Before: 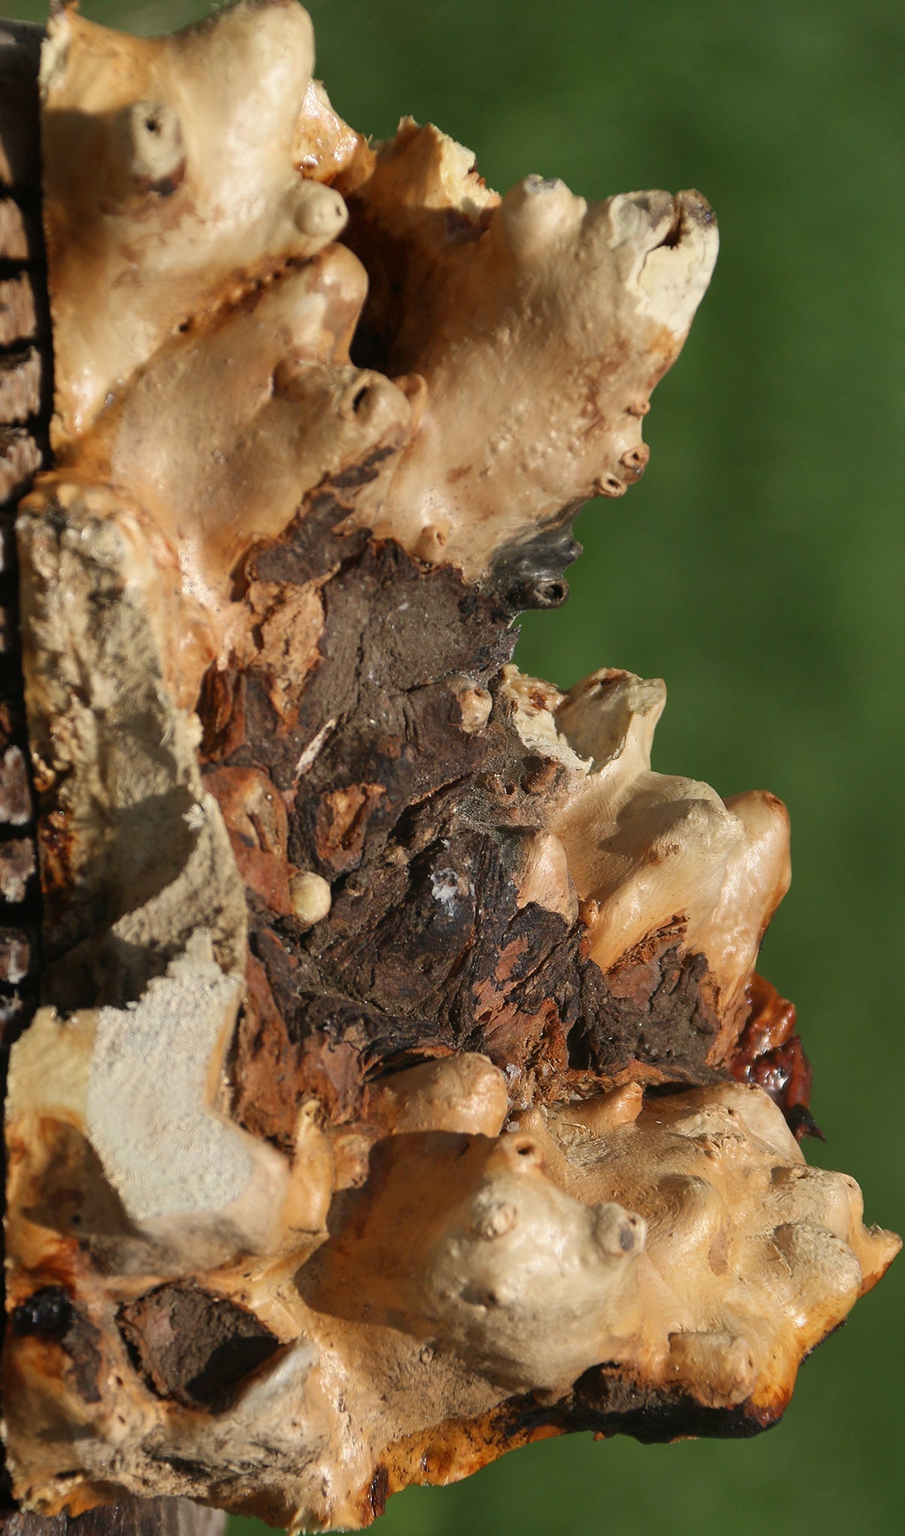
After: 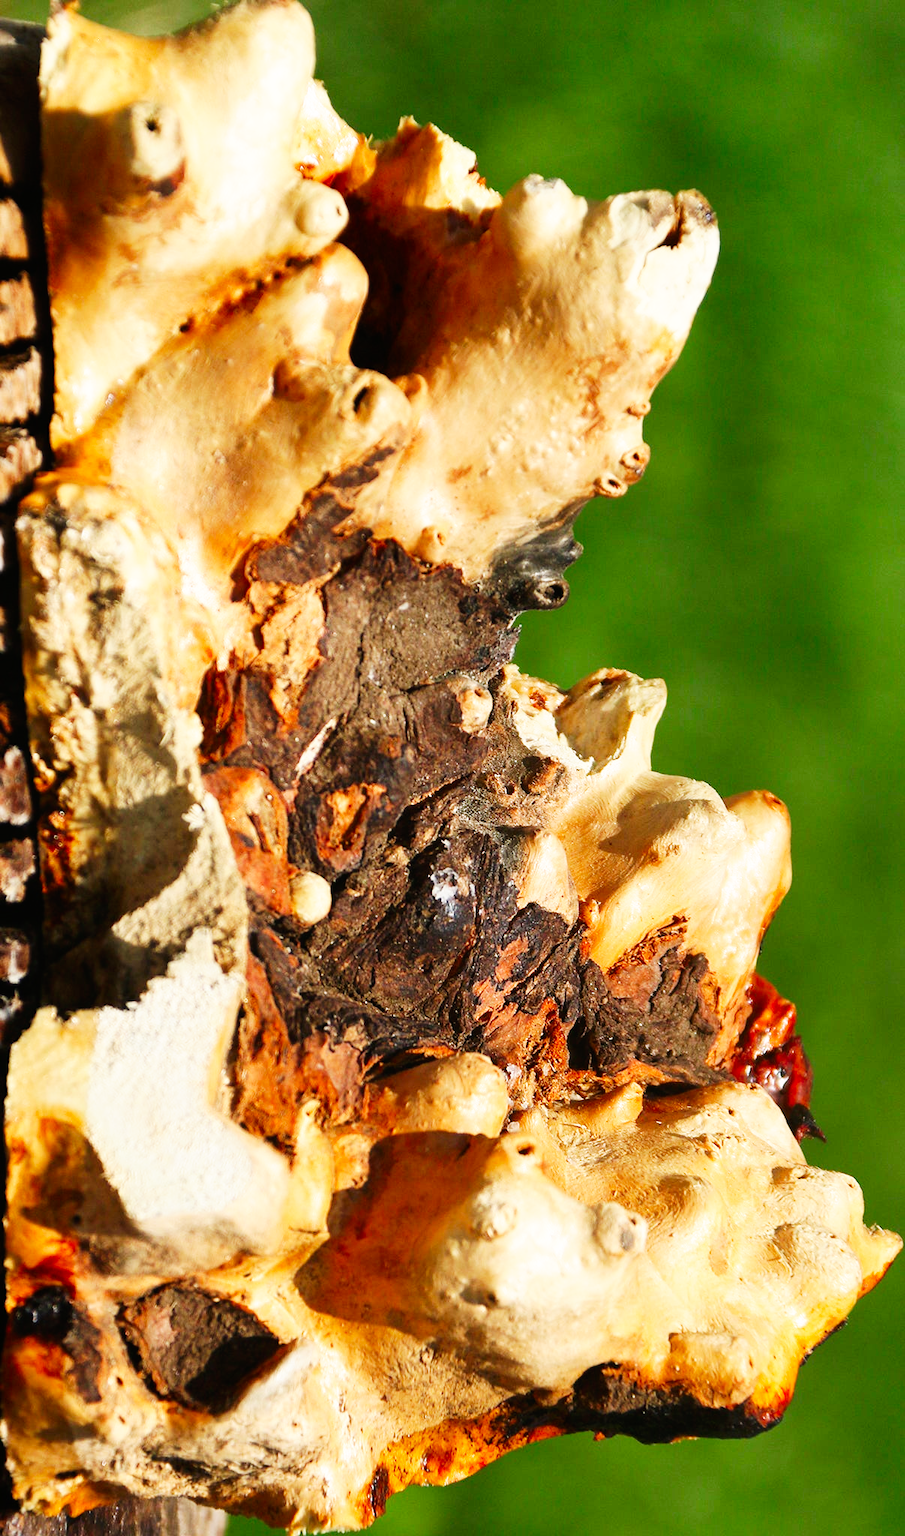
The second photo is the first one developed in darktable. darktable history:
base curve: curves: ch0 [(0, 0) (0.007, 0.004) (0.027, 0.03) (0.046, 0.07) (0.207, 0.54) (0.442, 0.872) (0.673, 0.972) (1, 1)], preserve colors none
contrast brightness saturation: saturation 0.176
